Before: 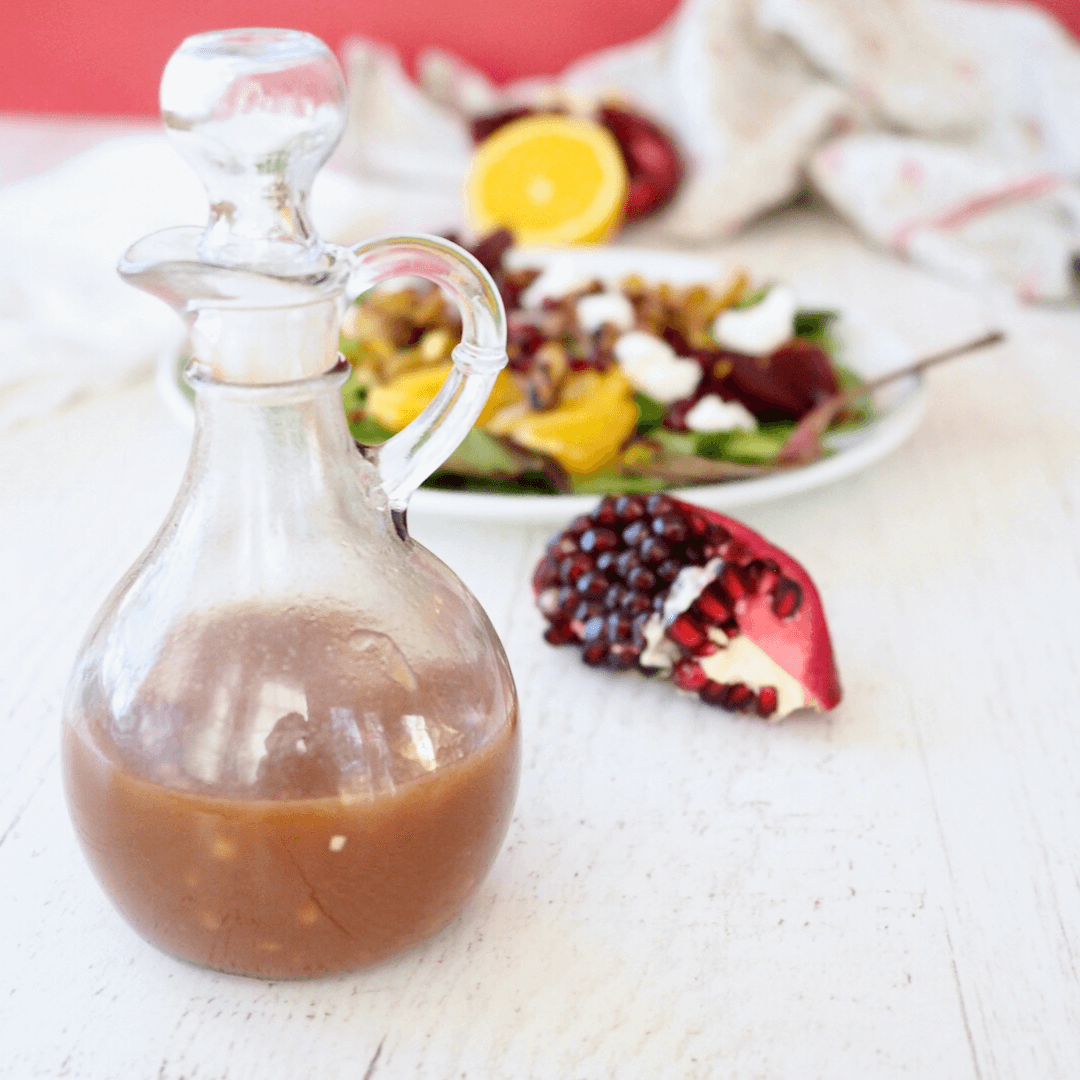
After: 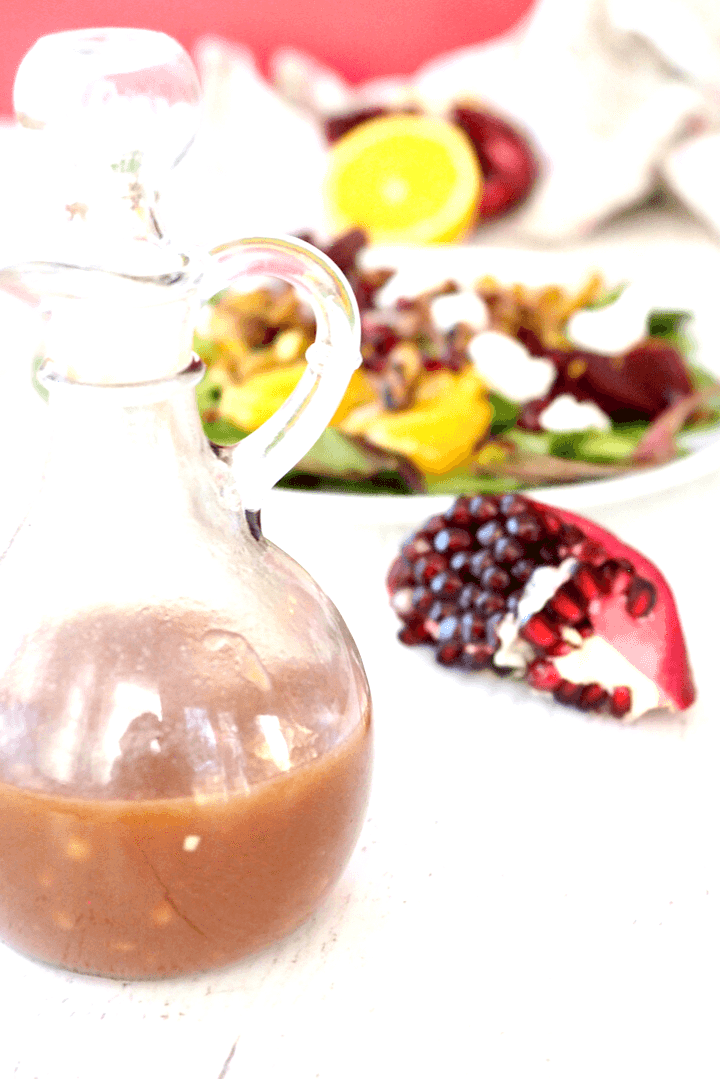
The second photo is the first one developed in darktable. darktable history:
crop and rotate: left 13.537%, right 19.796%
exposure: black level correction 0.001, exposure 0.675 EV, compensate highlight preservation false
